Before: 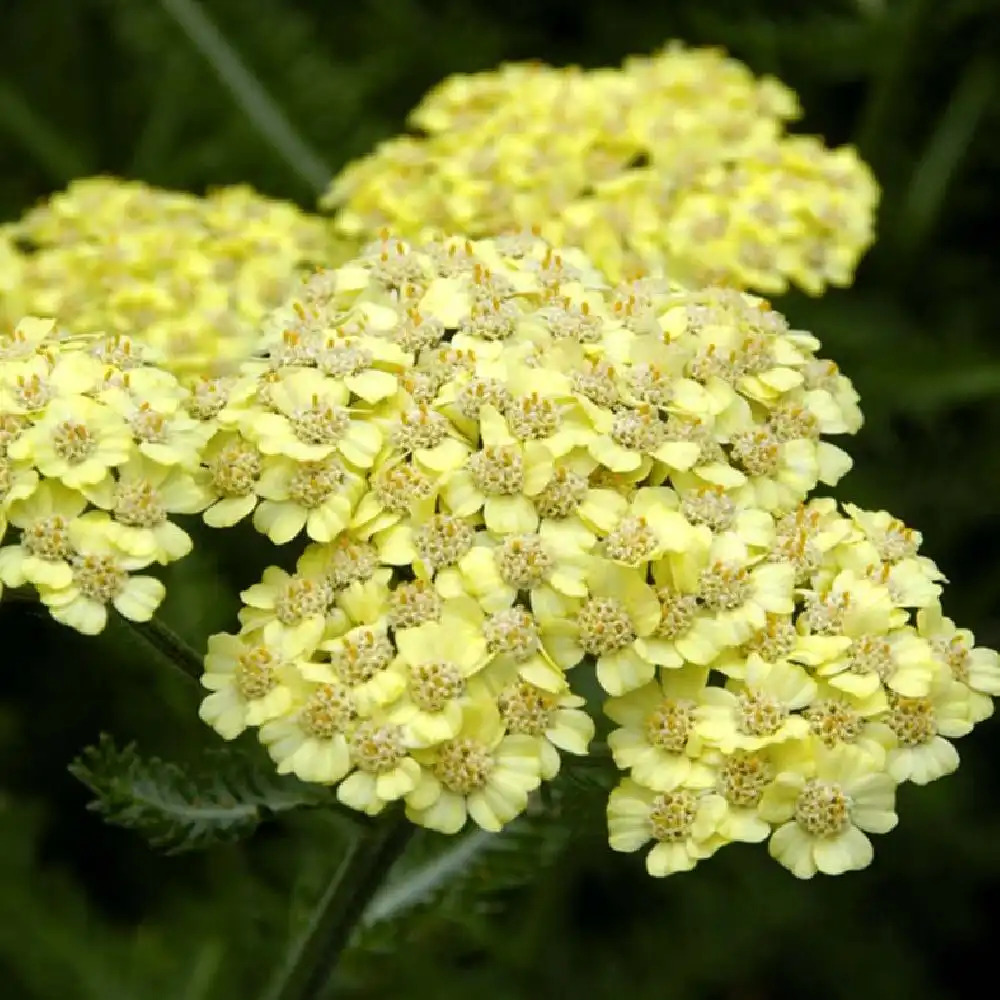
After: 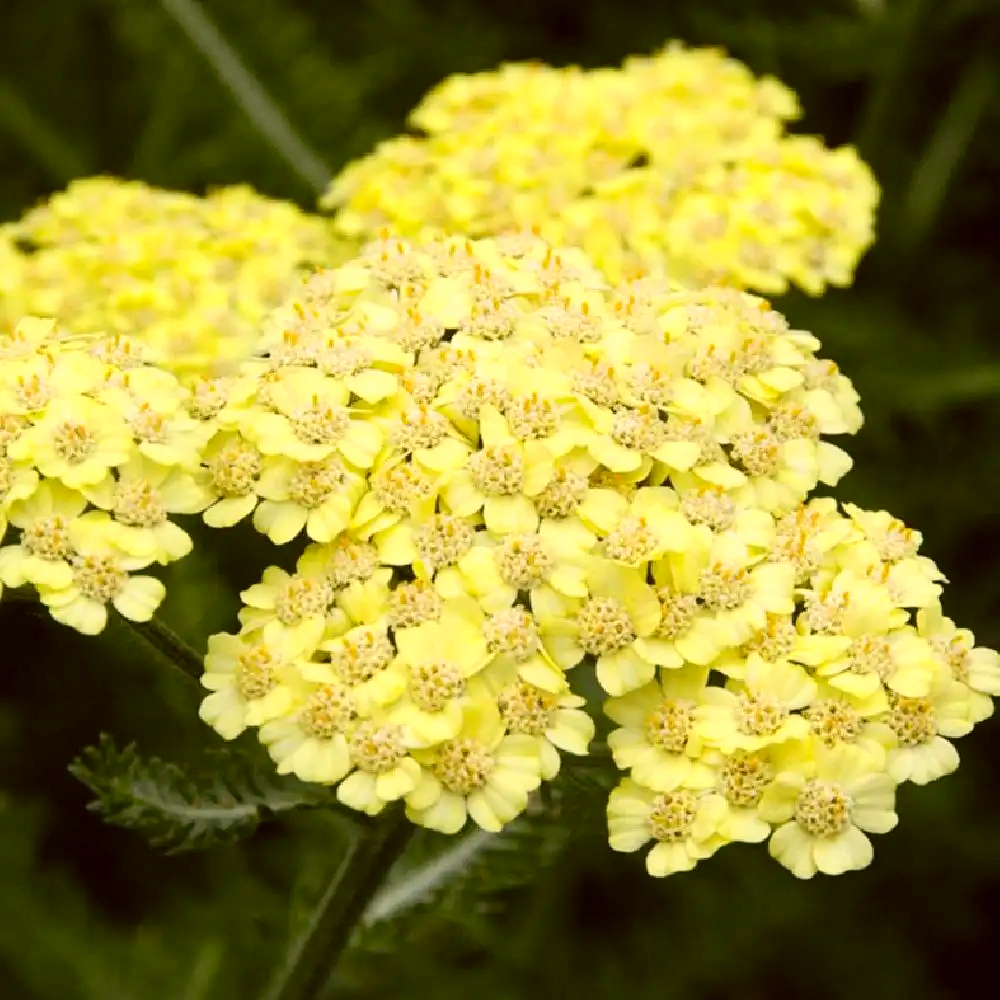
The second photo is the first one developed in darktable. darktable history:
color correction: highlights a* 6.27, highlights b* 8.19, shadows a* 5.94, shadows b* 7.23, saturation 0.9
contrast brightness saturation: contrast 0.2, brightness 0.16, saturation 0.22
